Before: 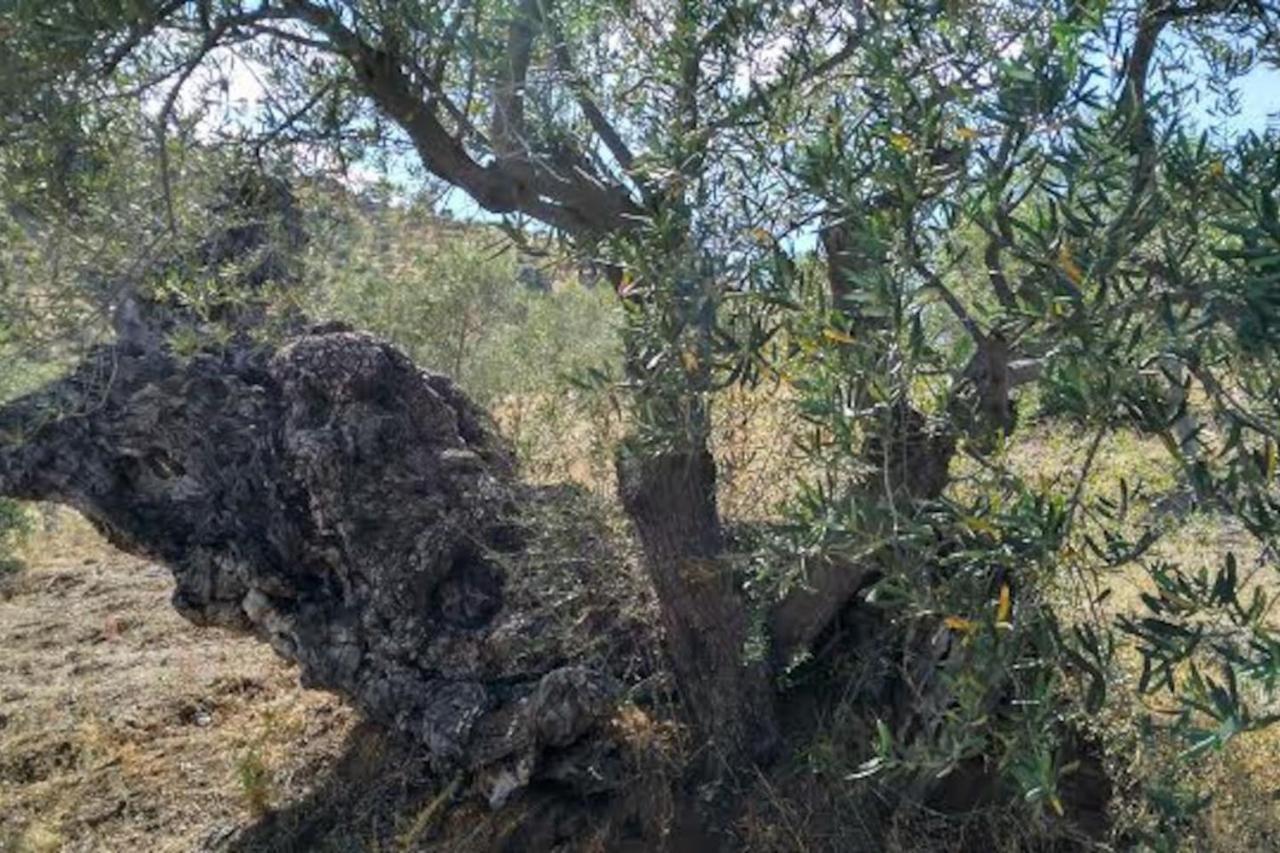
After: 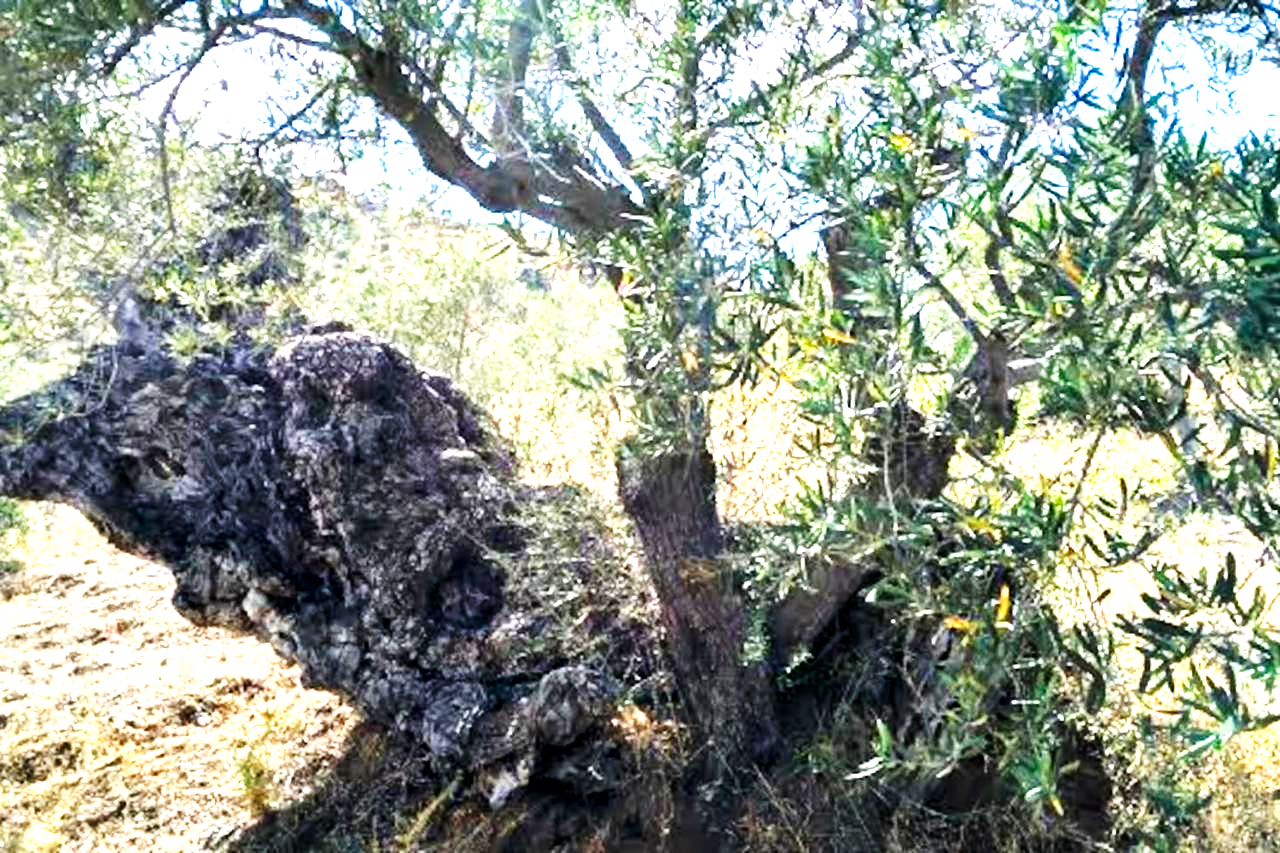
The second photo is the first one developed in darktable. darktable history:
levels: levels [0, 0.43, 0.859]
base curve: curves: ch0 [(0, 0) (0.007, 0.004) (0.027, 0.03) (0.046, 0.07) (0.207, 0.54) (0.442, 0.872) (0.673, 0.972) (1, 1)], preserve colors none
local contrast: mode bilateral grid, contrast 21, coarseness 50, detail 121%, midtone range 0.2
